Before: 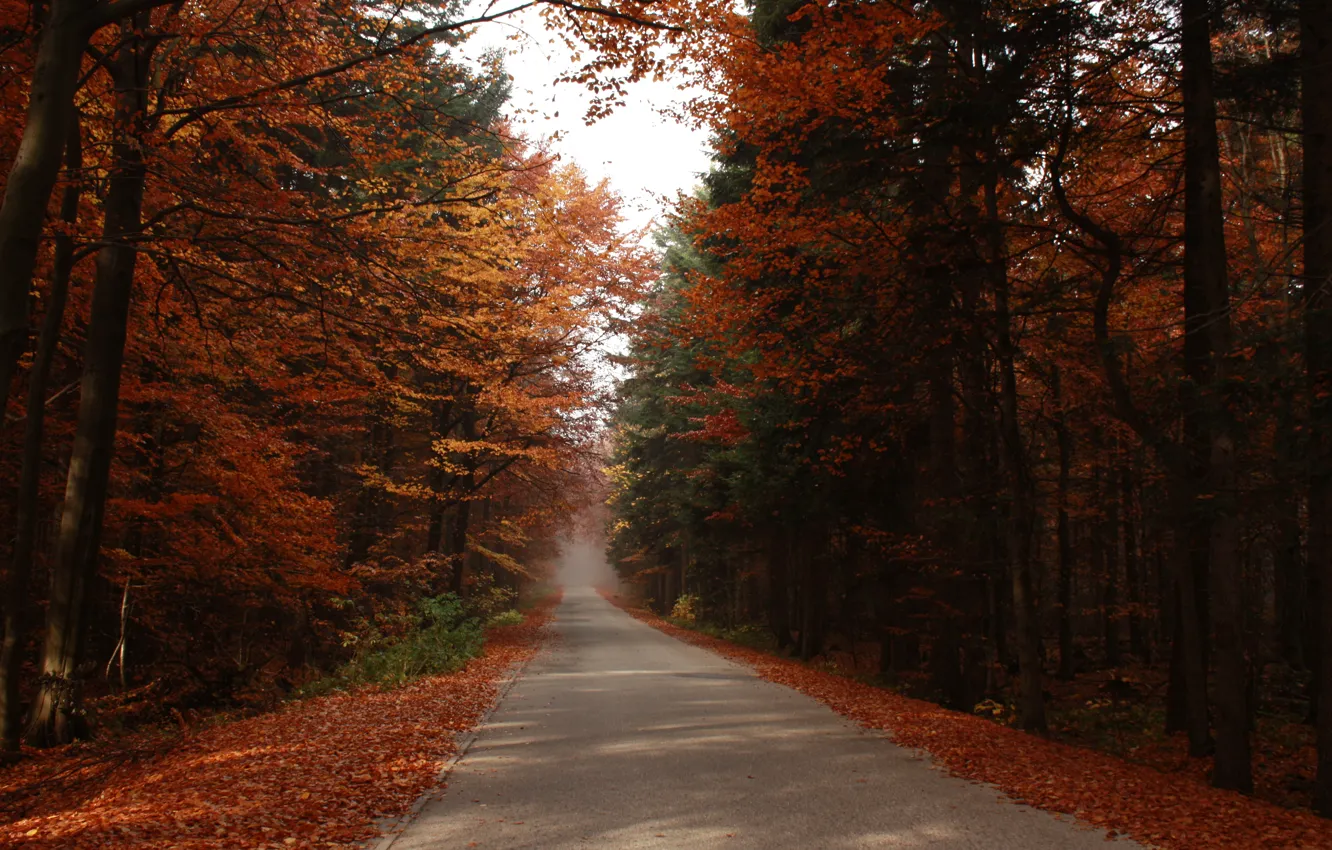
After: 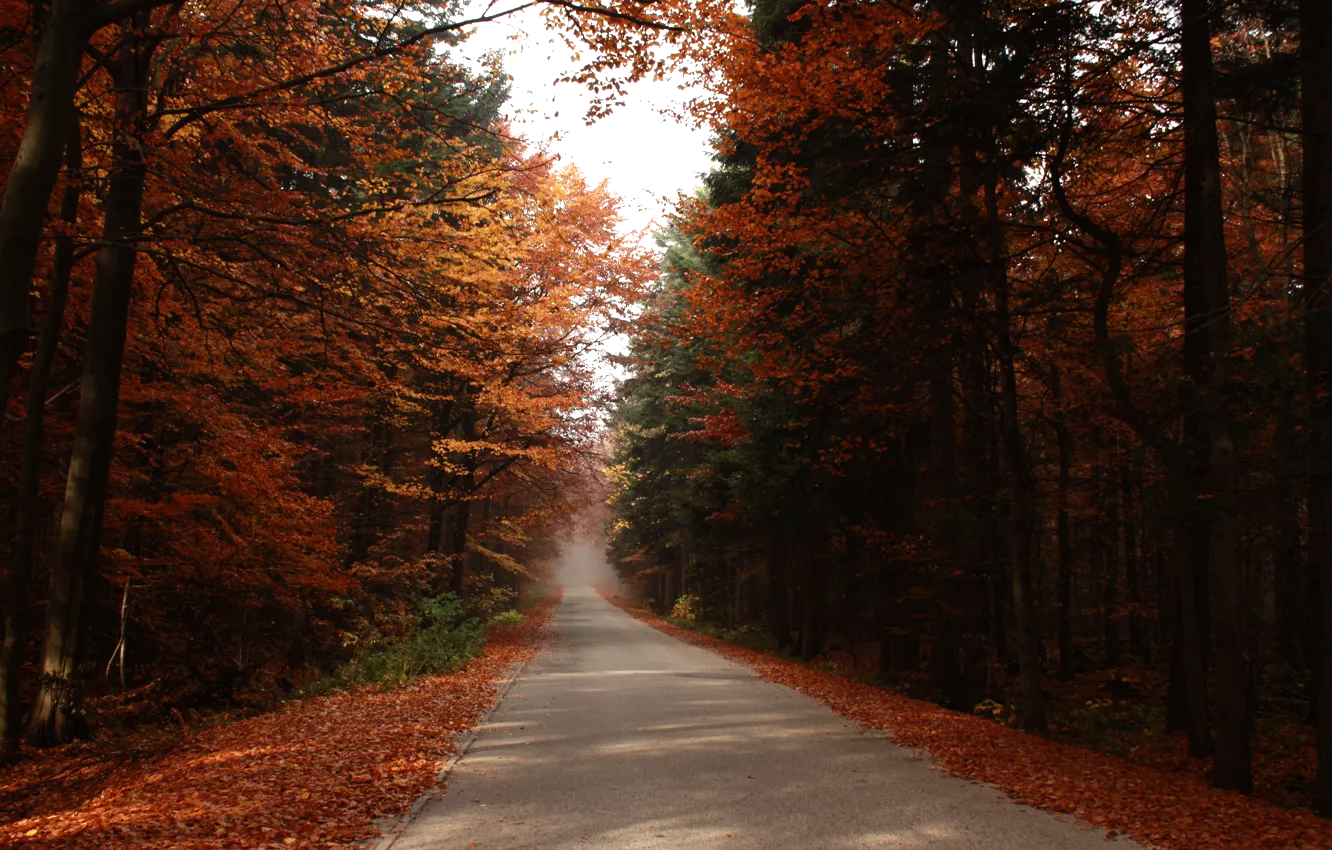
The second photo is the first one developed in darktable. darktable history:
tone equalizer: -8 EV -0.439 EV, -7 EV -0.424 EV, -6 EV -0.343 EV, -5 EV -0.259 EV, -3 EV 0.255 EV, -2 EV 0.36 EV, -1 EV 0.382 EV, +0 EV 0.404 EV, mask exposure compensation -0.515 EV
